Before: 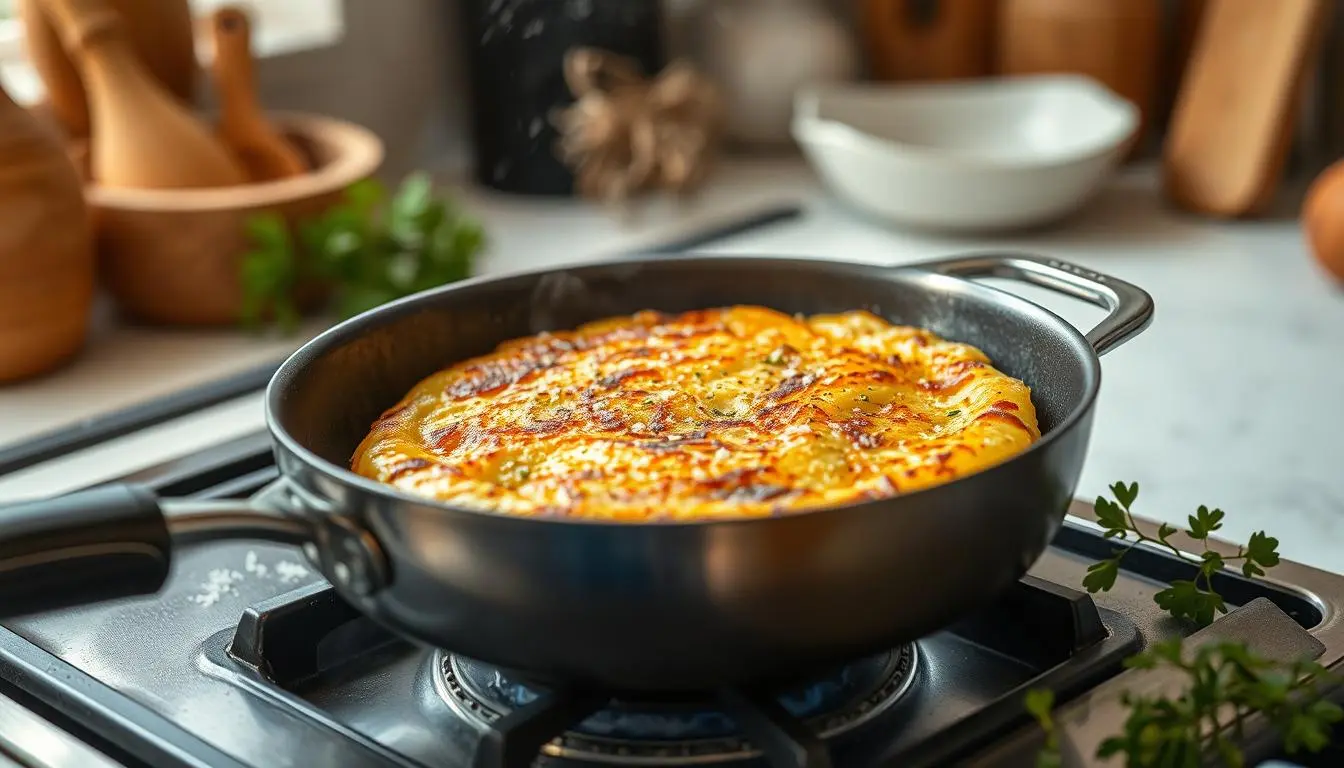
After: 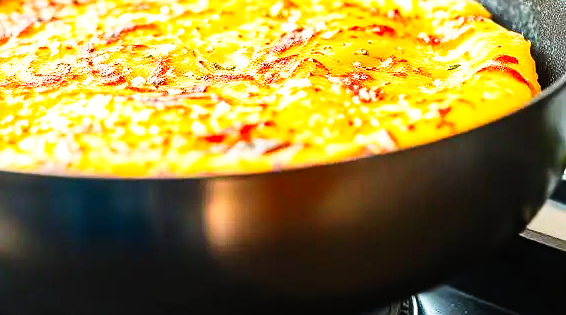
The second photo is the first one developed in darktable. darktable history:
contrast brightness saturation: contrast 0.2, brightness 0.15, saturation 0.14
crop: left 37.221%, top 45.169%, right 20.63%, bottom 13.777%
base curve: curves: ch0 [(0, 0) (0.007, 0.004) (0.027, 0.03) (0.046, 0.07) (0.207, 0.54) (0.442, 0.872) (0.673, 0.972) (1, 1)], preserve colors none
